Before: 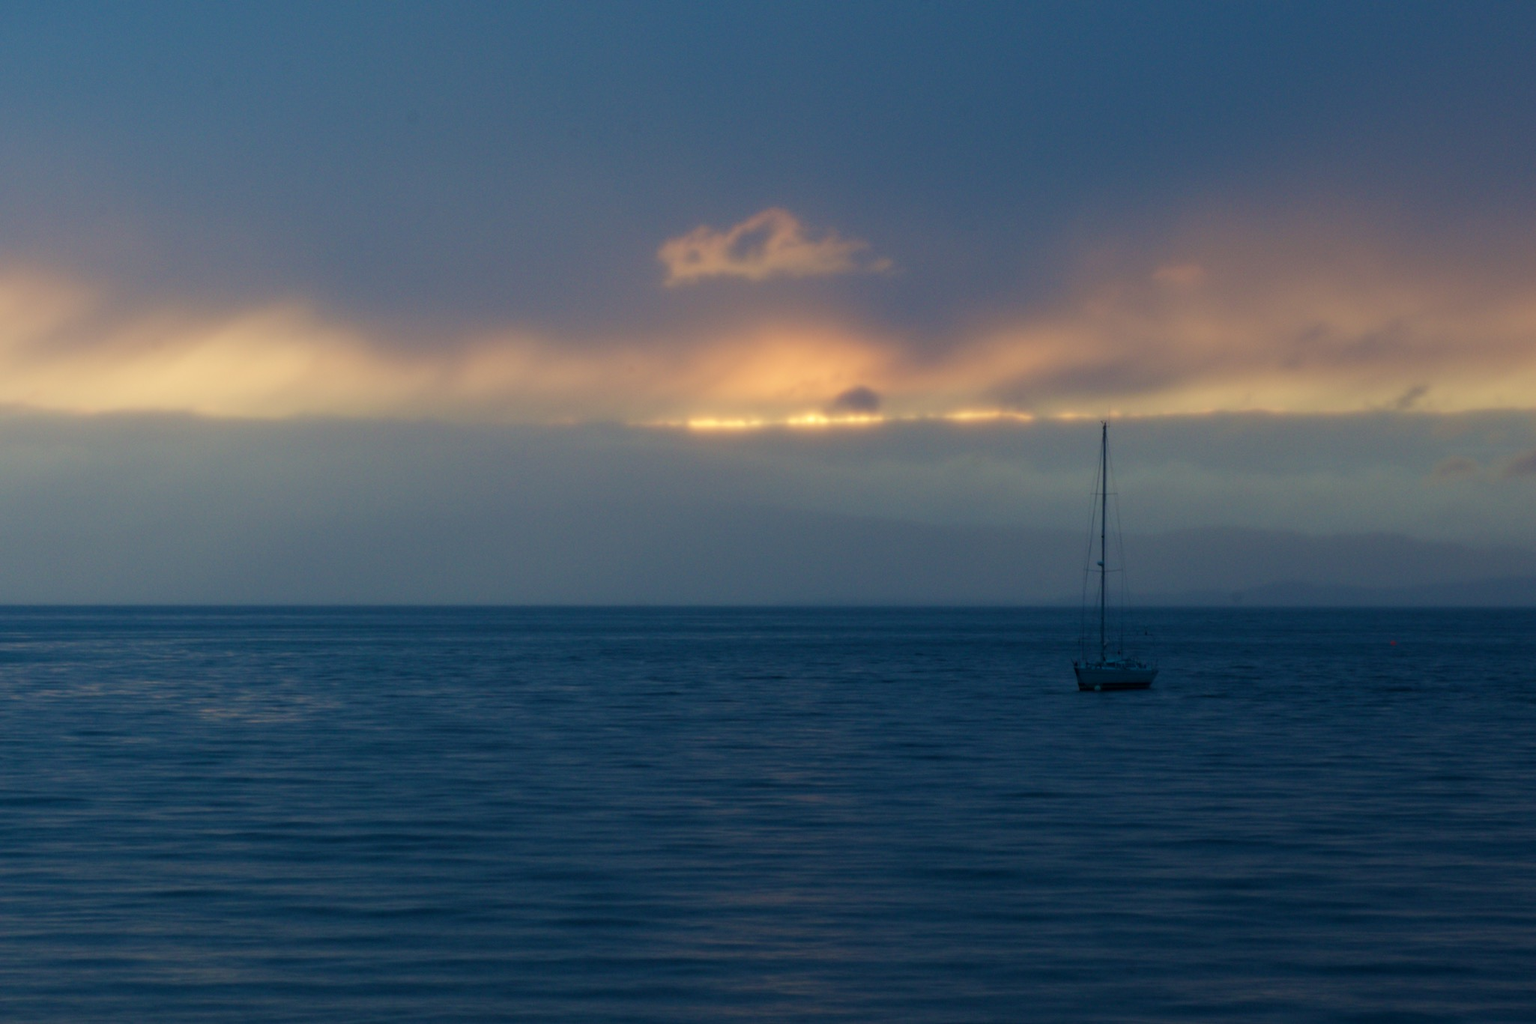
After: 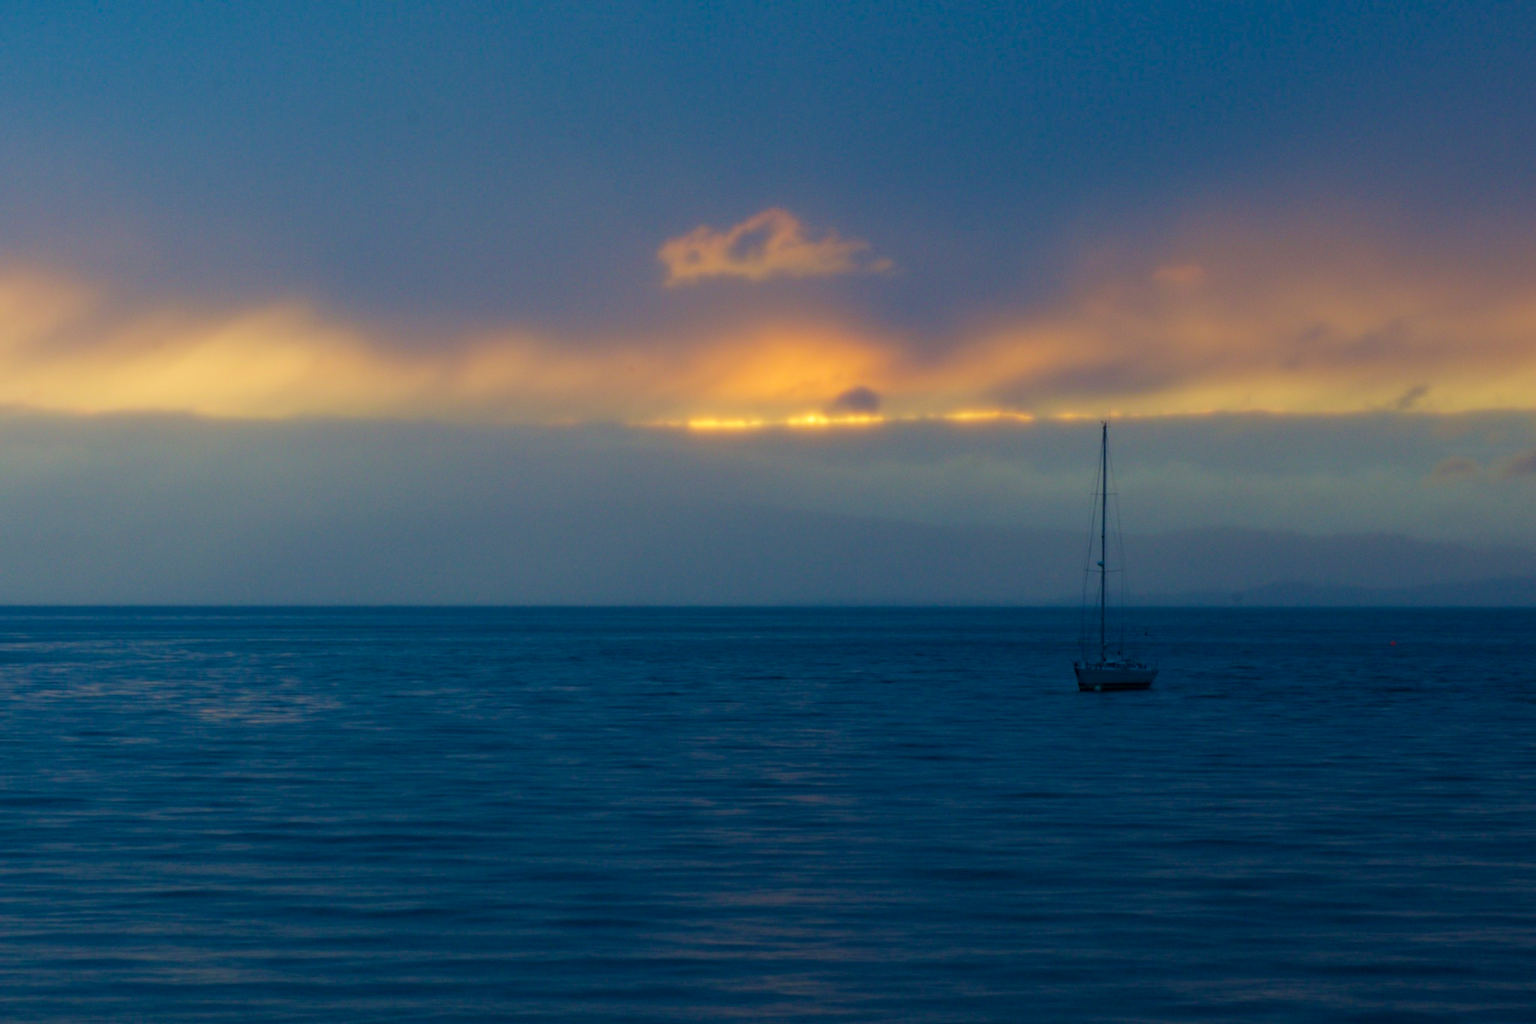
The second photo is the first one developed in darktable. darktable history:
color balance rgb: perceptual saturation grading › global saturation 30%, global vibrance 20%
white balance: emerald 1
